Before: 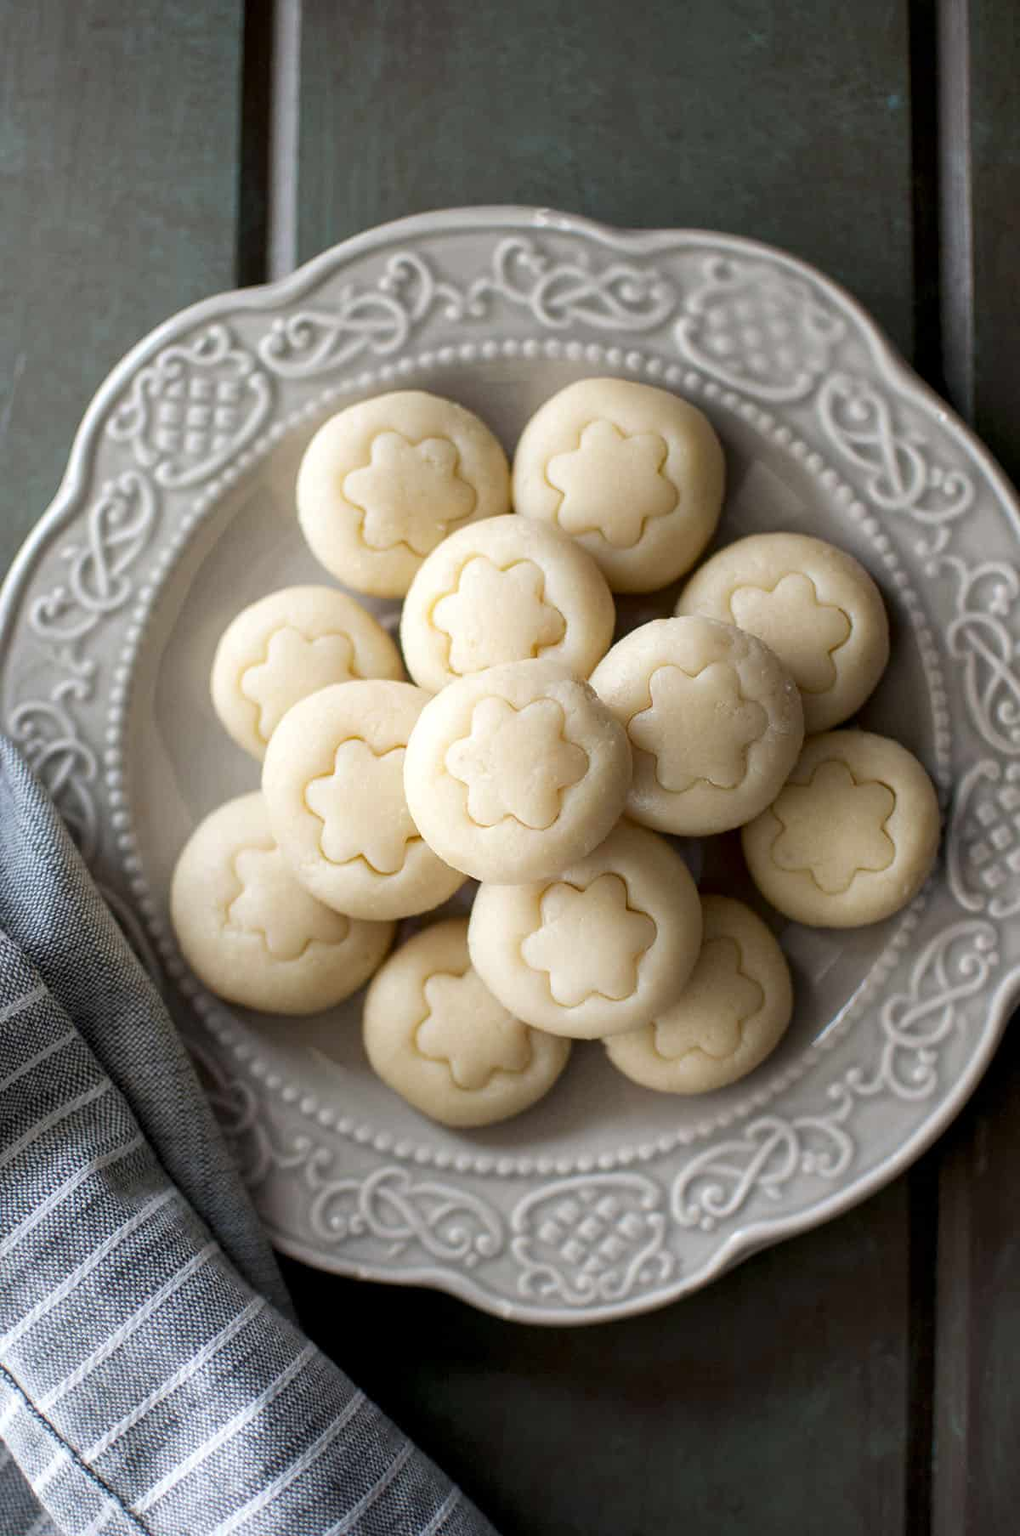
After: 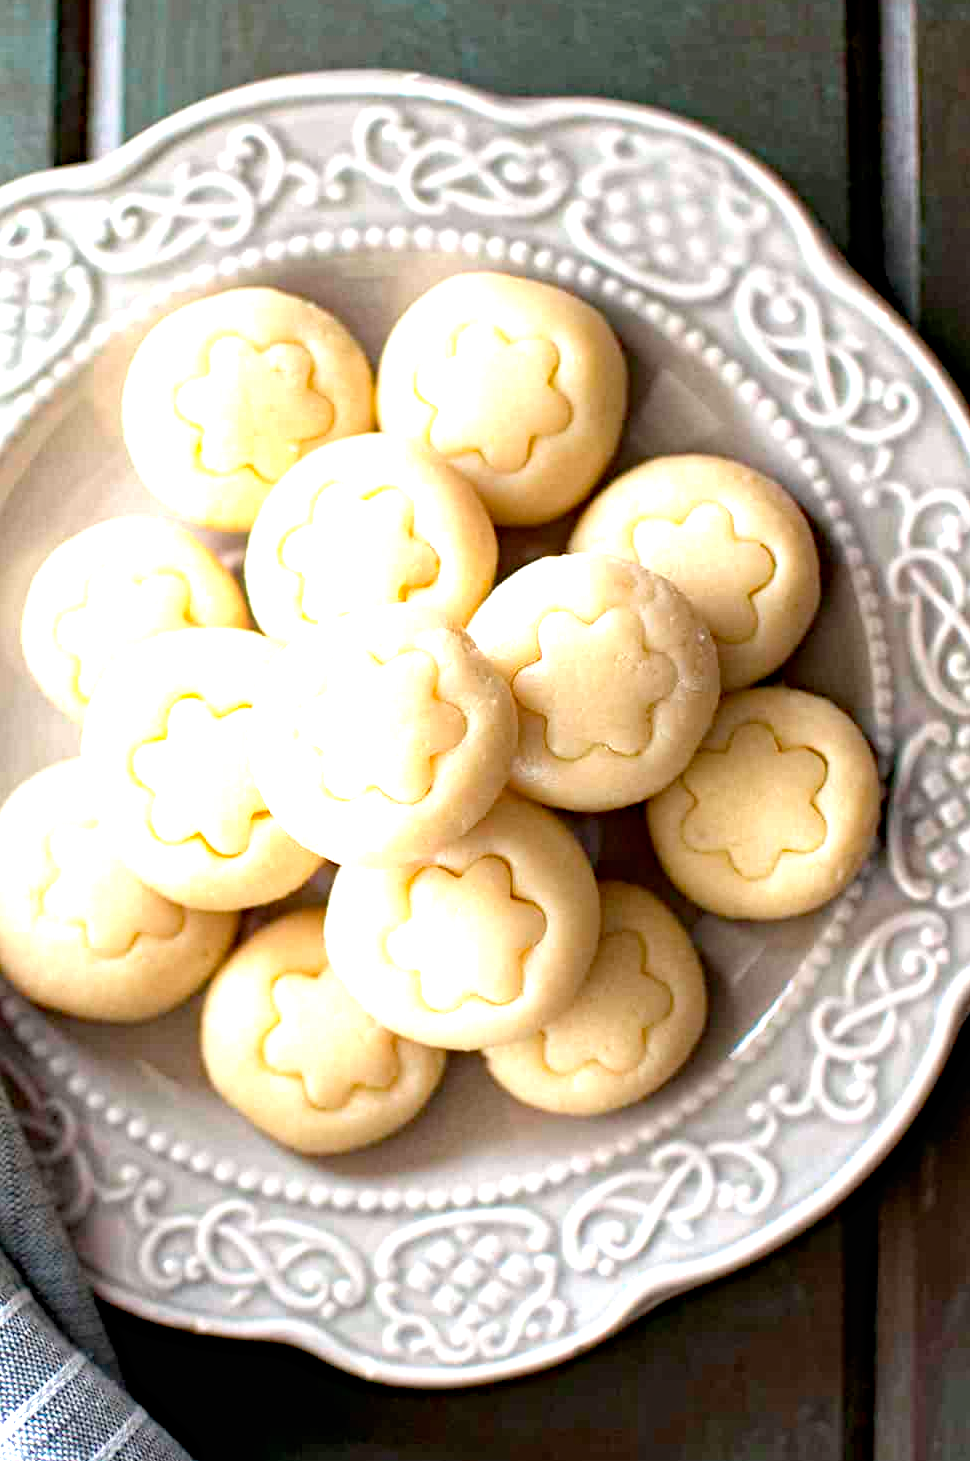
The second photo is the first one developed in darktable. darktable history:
haze removal: strength 0.299, distance 0.257, compatibility mode true, adaptive false
exposure: black level correction 0, exposure 1.448 EV, compensate exposure bias true, compensate highlight preservation false
crop: left 18.841%, top 9.562%, right 0%, bottom 9.573%
